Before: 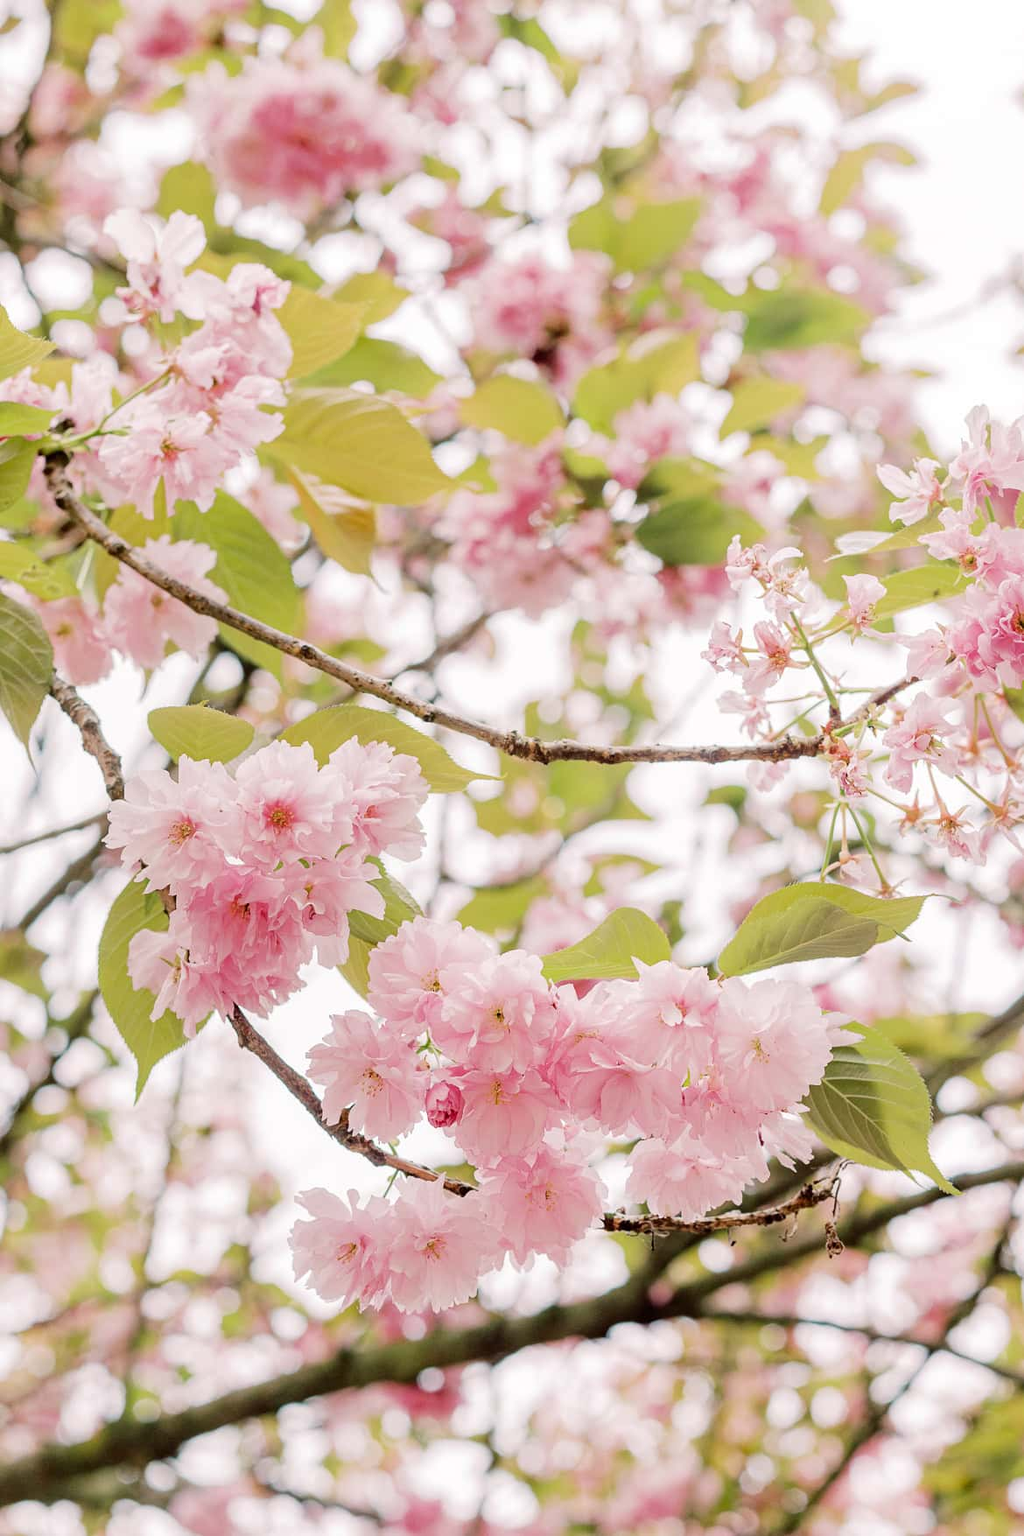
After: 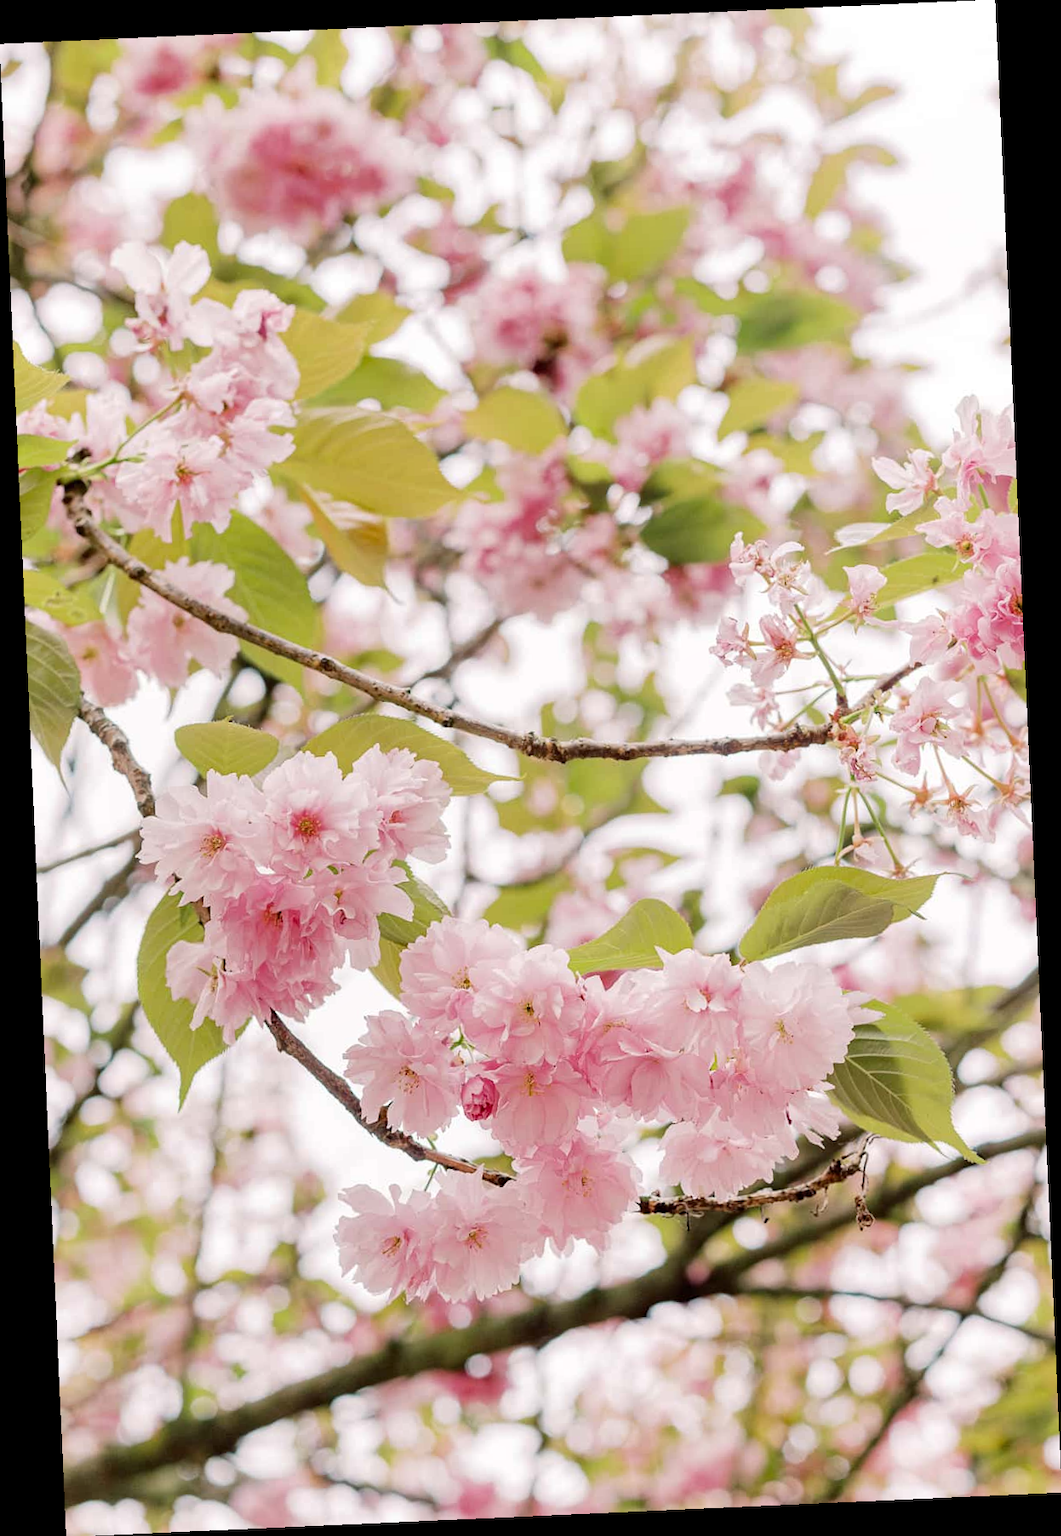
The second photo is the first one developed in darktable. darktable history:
rotate and perspective: rotation -2.56°, automatic cropping off
shadows and highlights: shadows 29.61, highlights -30.47, low approximation 0.01, soften with gaussian
